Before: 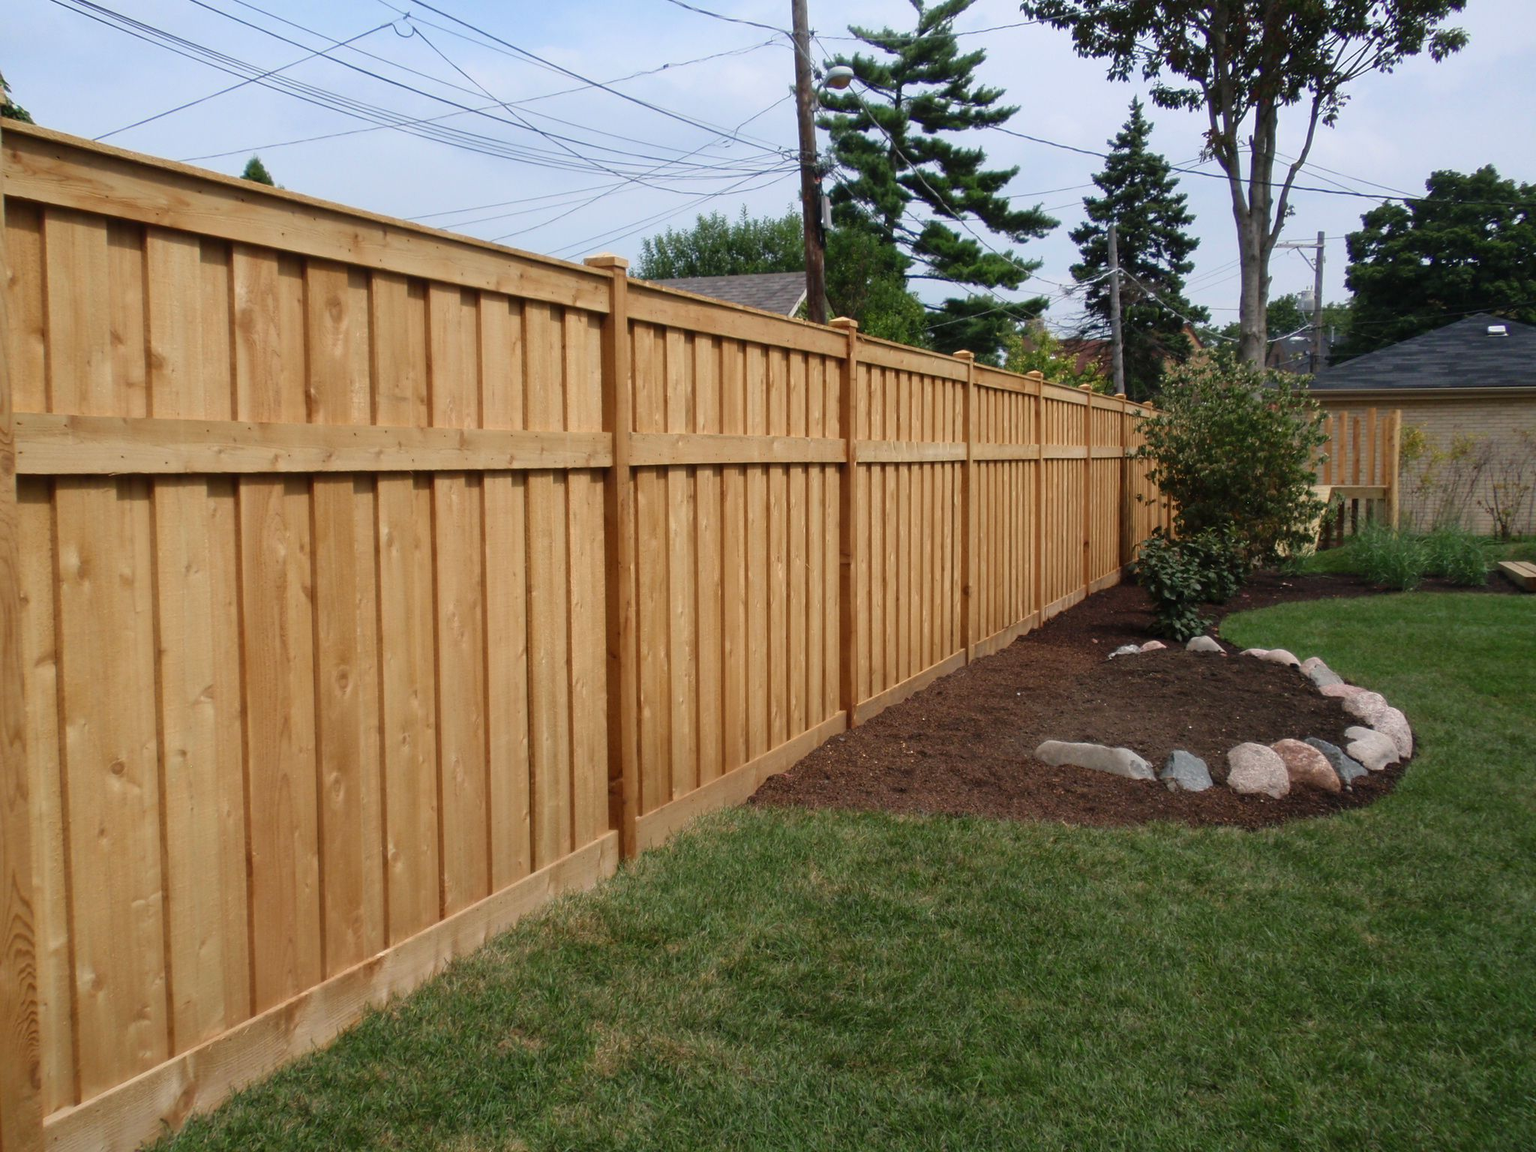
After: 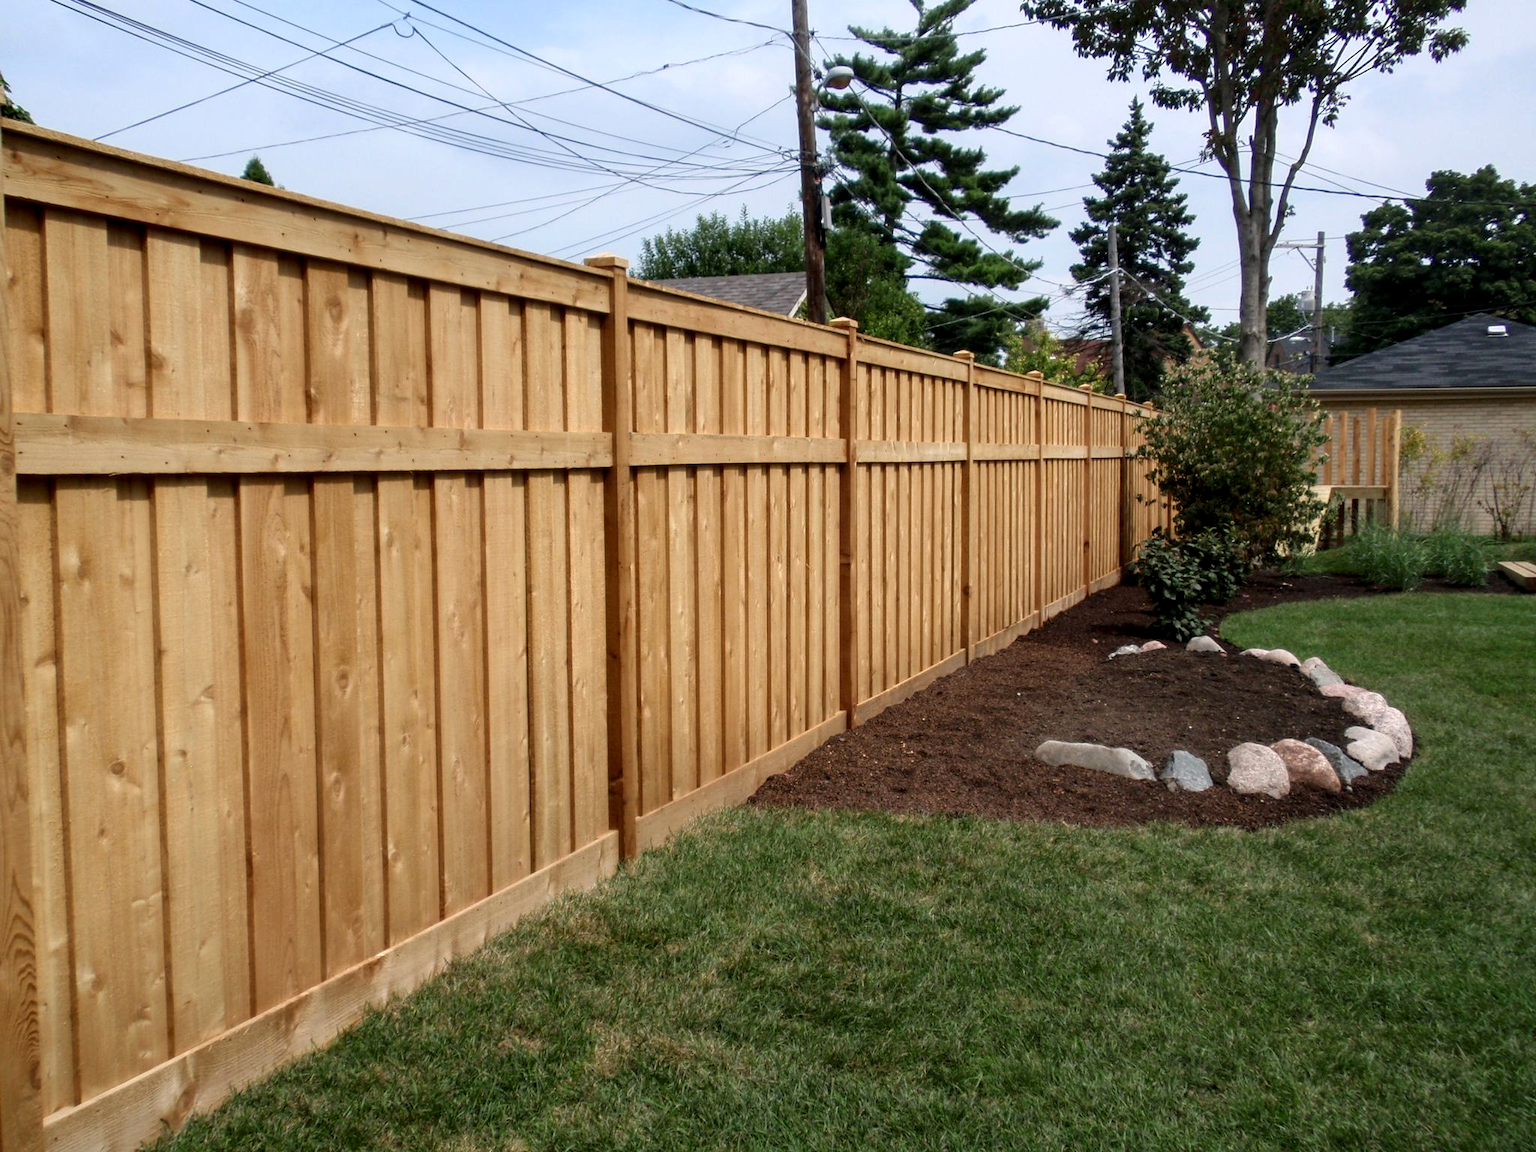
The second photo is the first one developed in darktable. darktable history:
base curve: curves: ch0 [(0, 0) (0.472, 0.508) (1, 1)]
local contrast: detail 135%, midtone range 0.75
